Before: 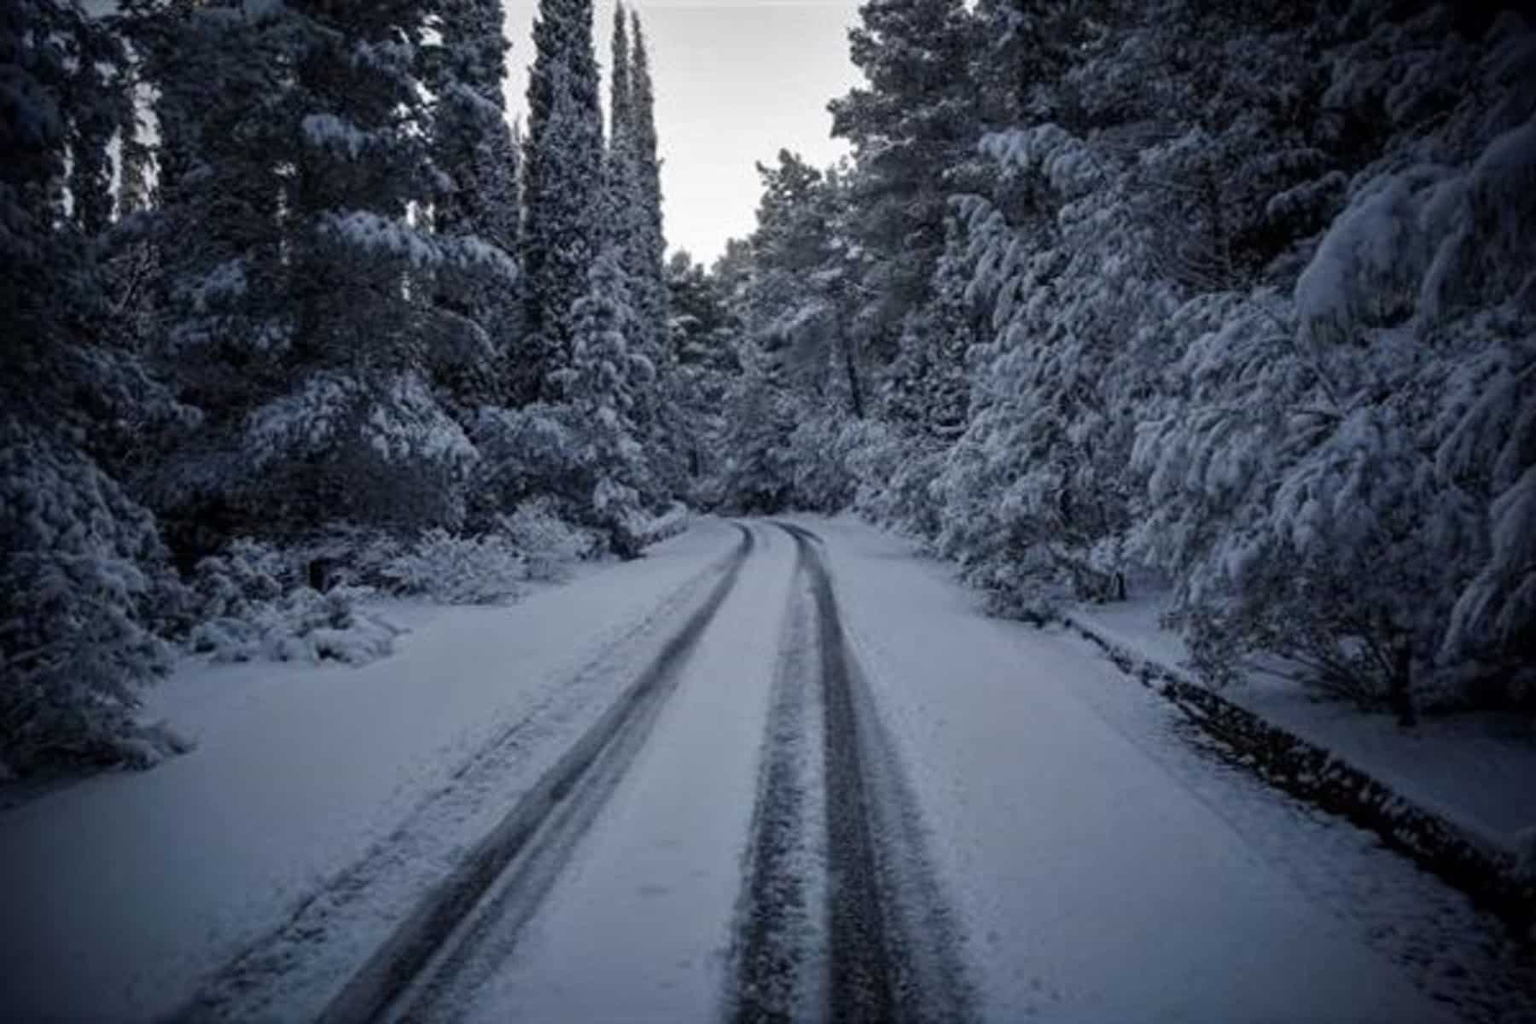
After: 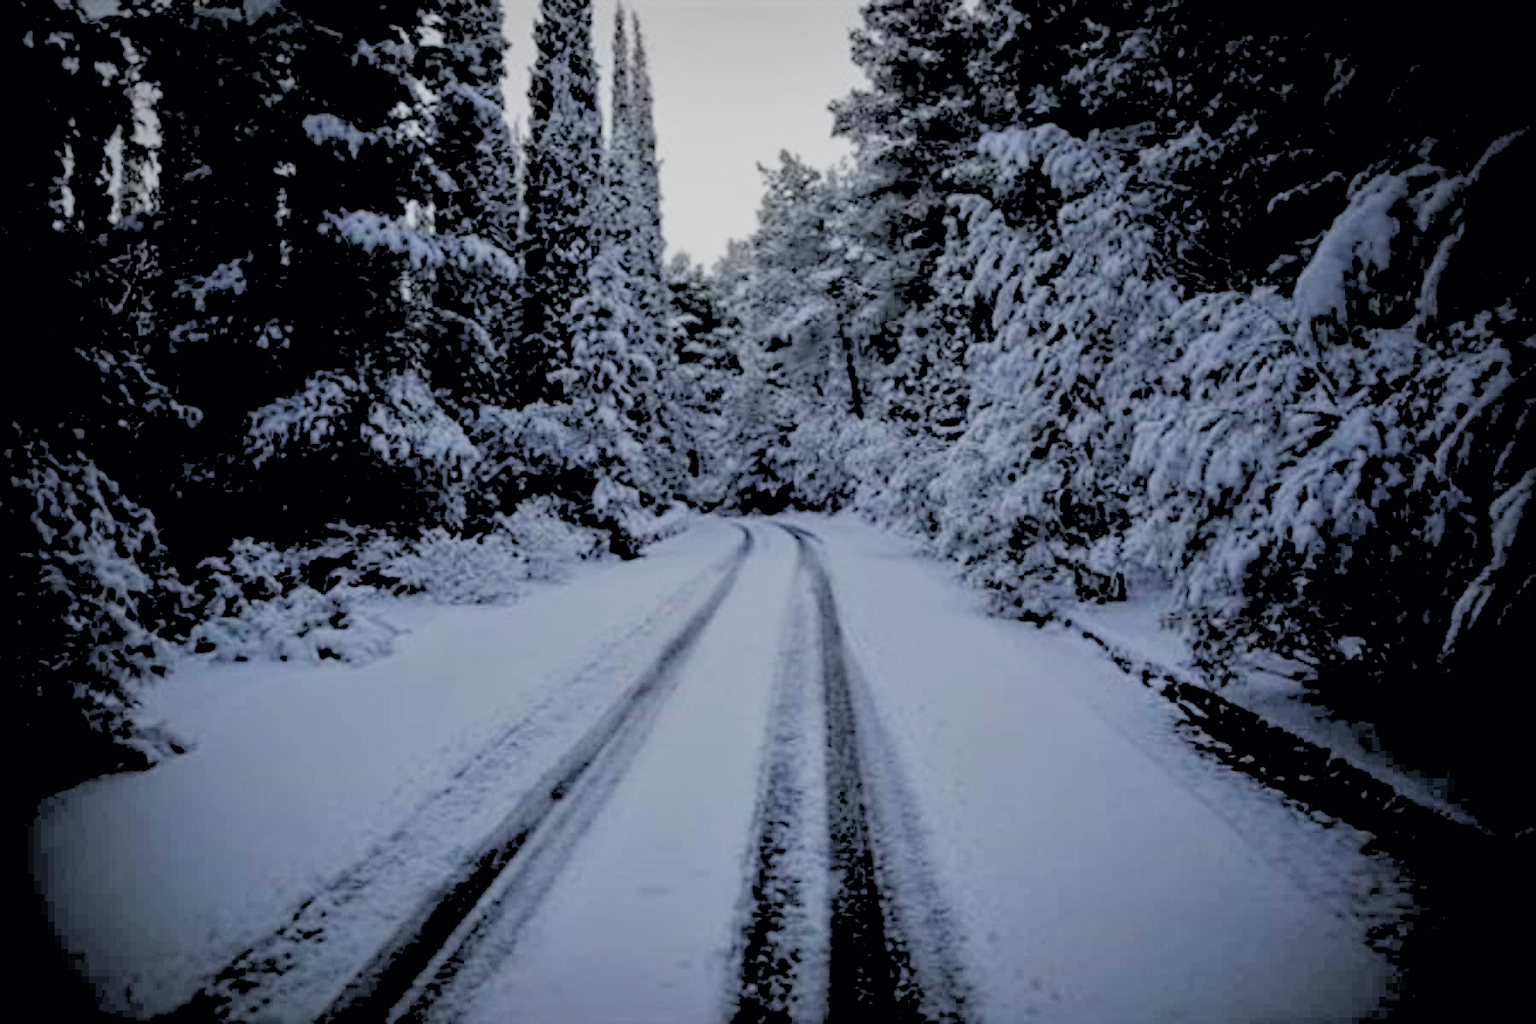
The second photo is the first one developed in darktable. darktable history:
vignetting: fall-off radius 100%, width/height ratio 1.337
filmic rgb: black relative exposure -7.65 EV, white relative exposure 4.56 EV, hardness 3.61, color science v6 (2022)
rgb levels: levels [[0.027, 0.429, 0.996], [0, 0.5, 1], [0, 0.5, 1]]
